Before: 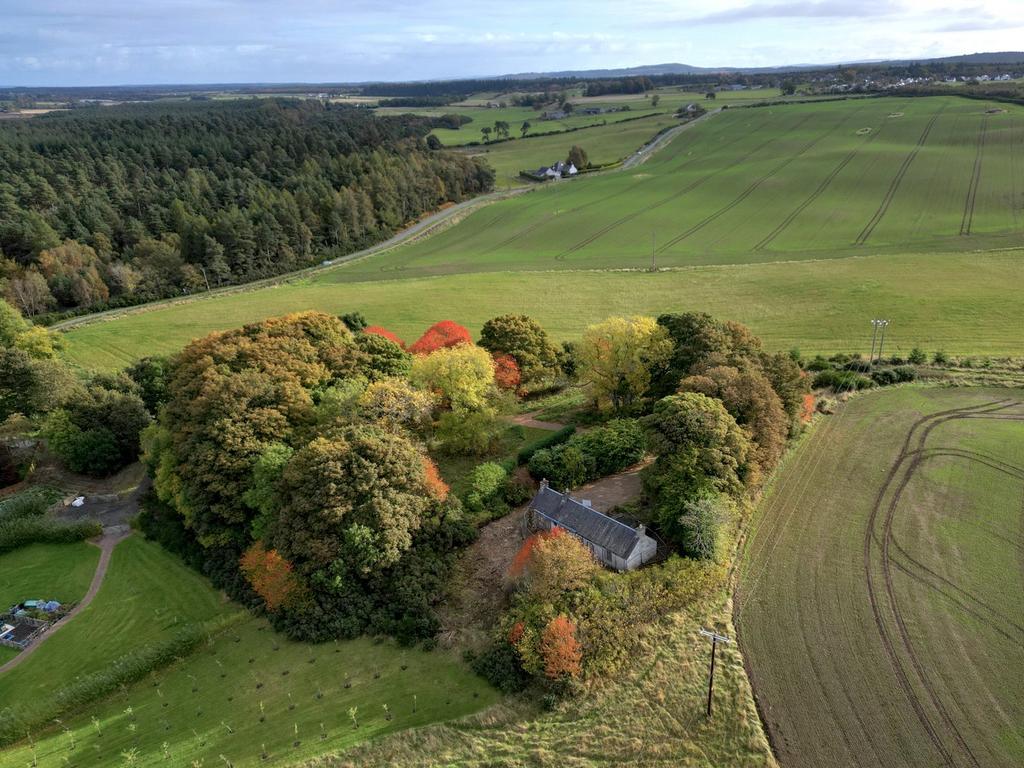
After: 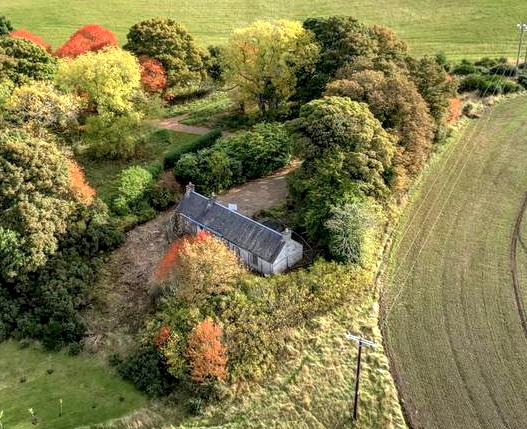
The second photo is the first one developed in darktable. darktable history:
exposure: exposure 0.749 EV, compensate exposure bias true, compensate highlight preservation false
local contrast: detail 130%
crop: left 34.629%, top 38.558%, right 13.905%, bottom 5.469%
